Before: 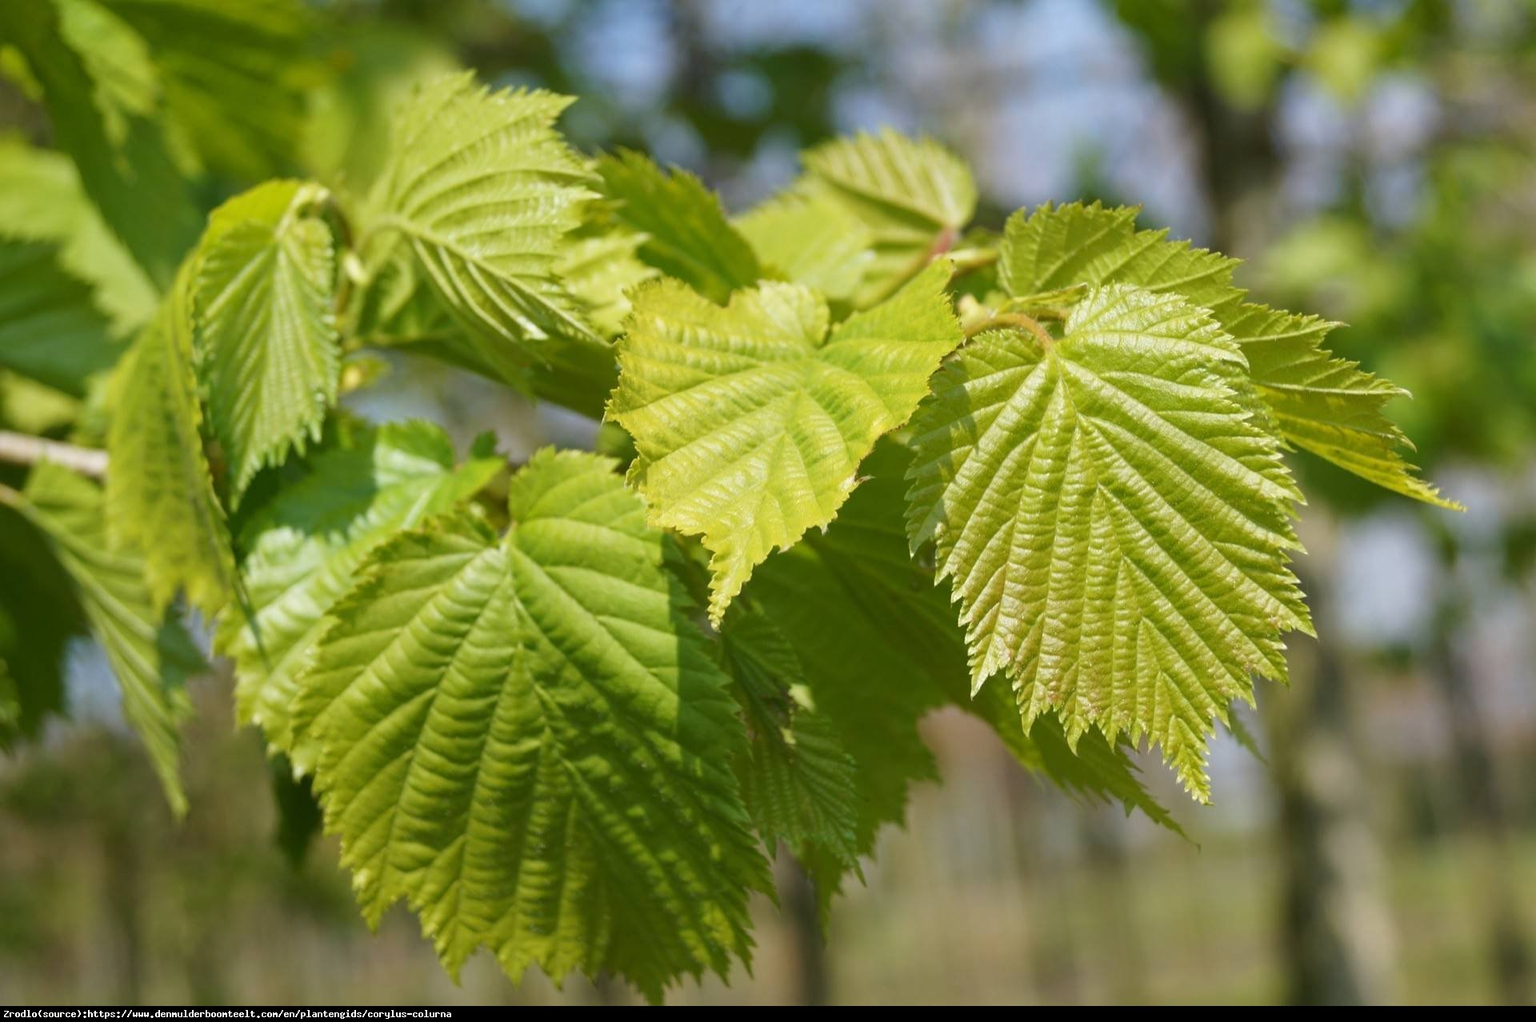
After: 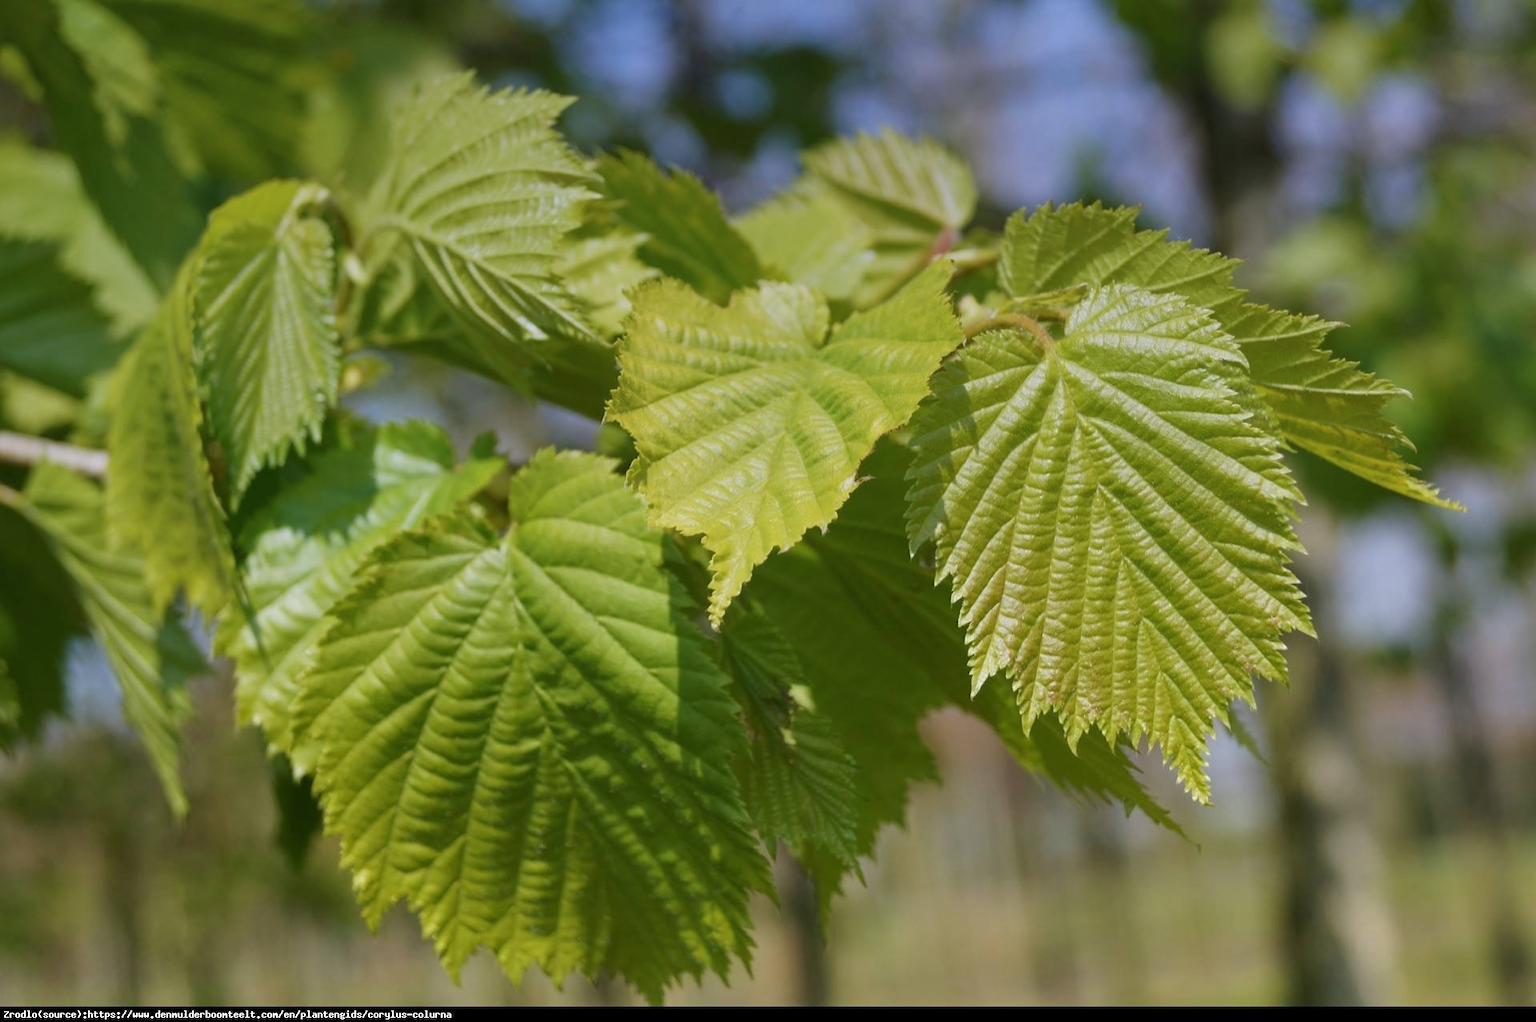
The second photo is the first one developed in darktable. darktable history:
shadows and highlights: radius 125.46, shadows 30.51, highlights -30.51, low approximation 0.01, soften with gaussian
graduated density: hue 238.83°, saturation 50%
